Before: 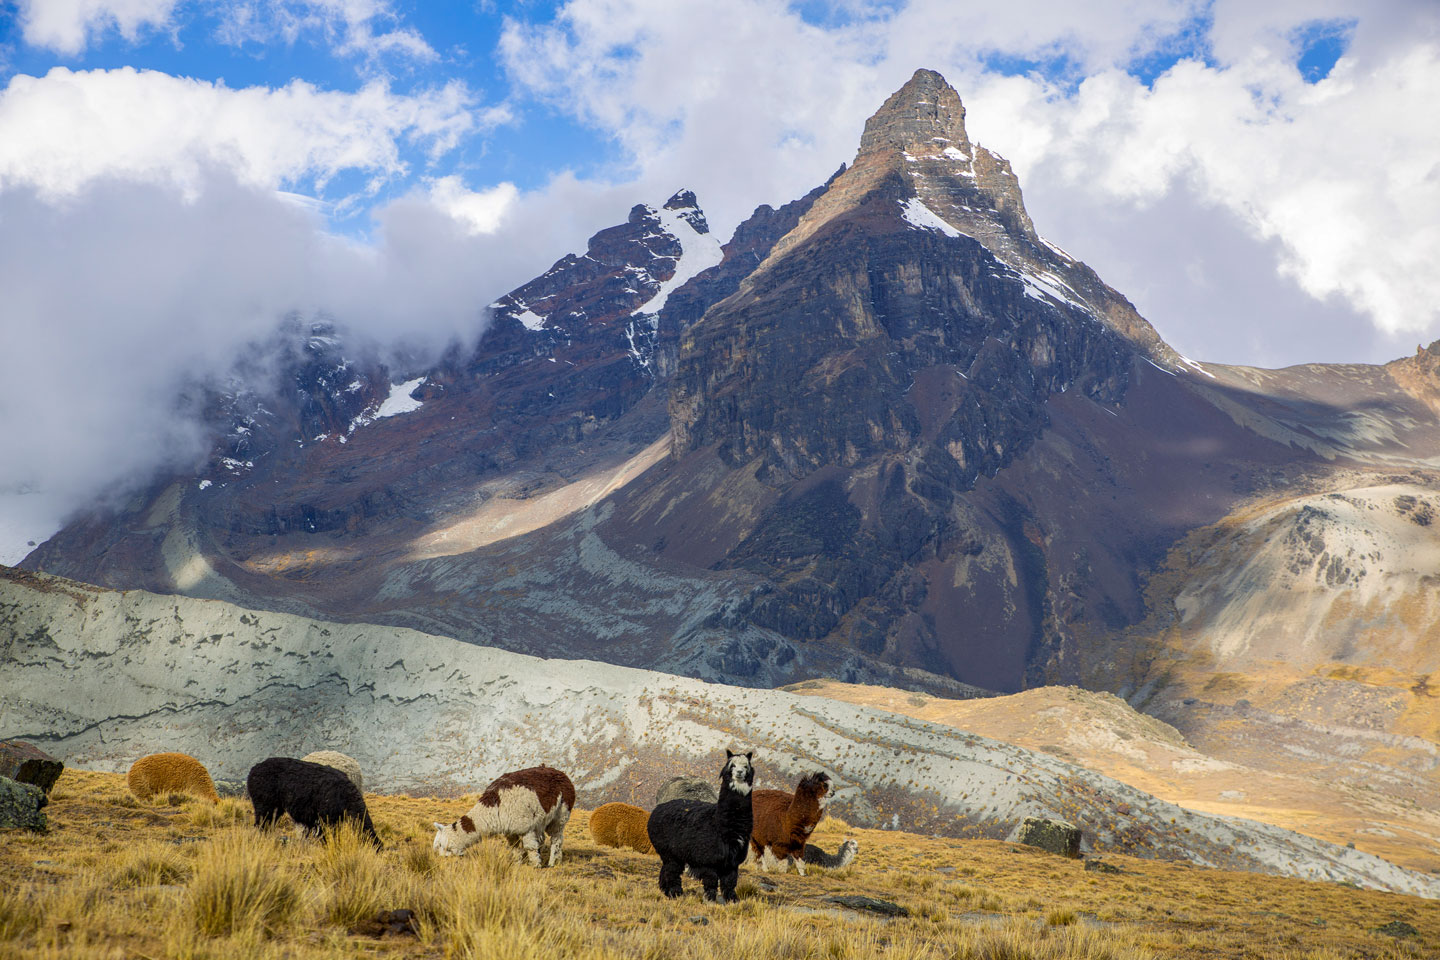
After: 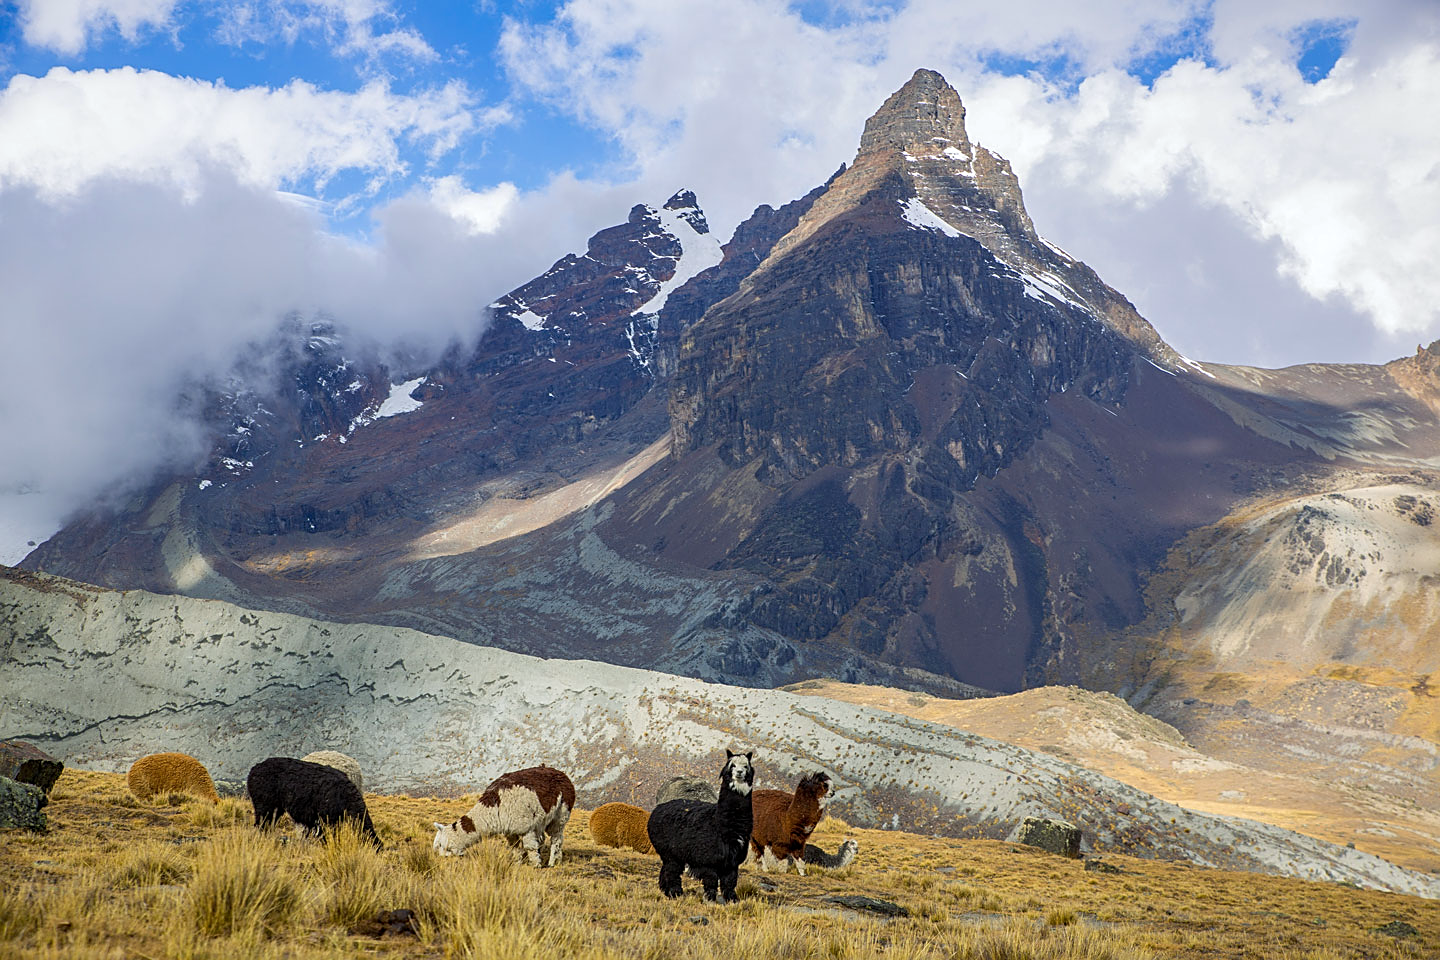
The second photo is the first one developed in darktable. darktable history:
white balance: red 0.986, blue 1.01
sharpen: on, module defaults
